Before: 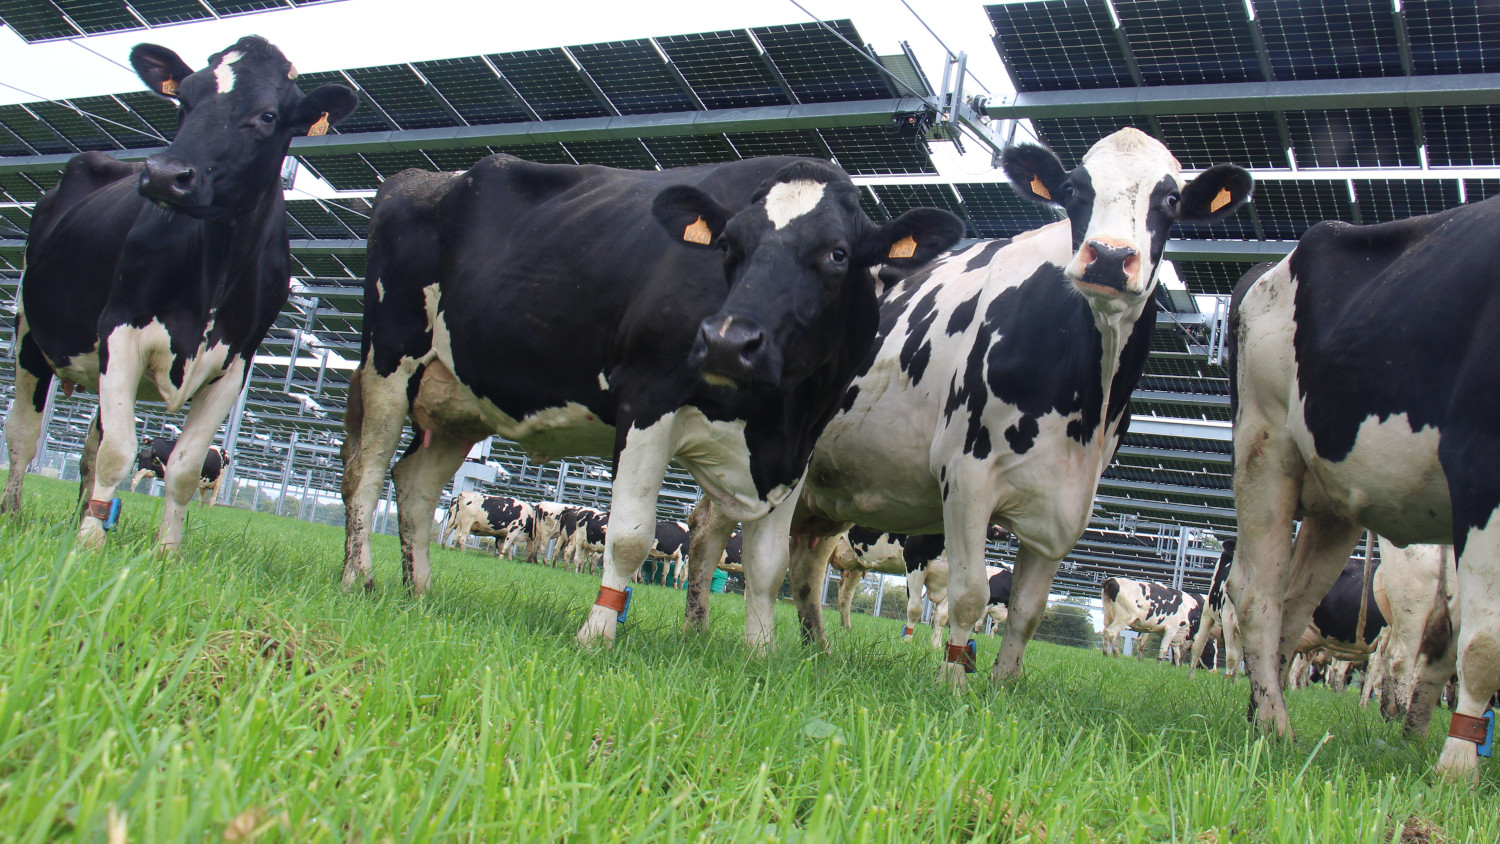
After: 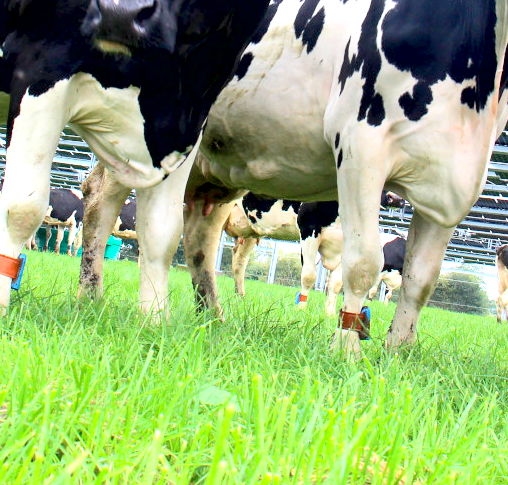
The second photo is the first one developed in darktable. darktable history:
crop: left 40.447%, top 39.511%, right 25.675%, bottom 2.989%
contrast brightness saturation: contrast 0.2, brightness 0.167, saturation 0.216
exposure: black level correction 0.01, exposure 1 EV, compensate exposure bias true, compensate highlight preservation false
